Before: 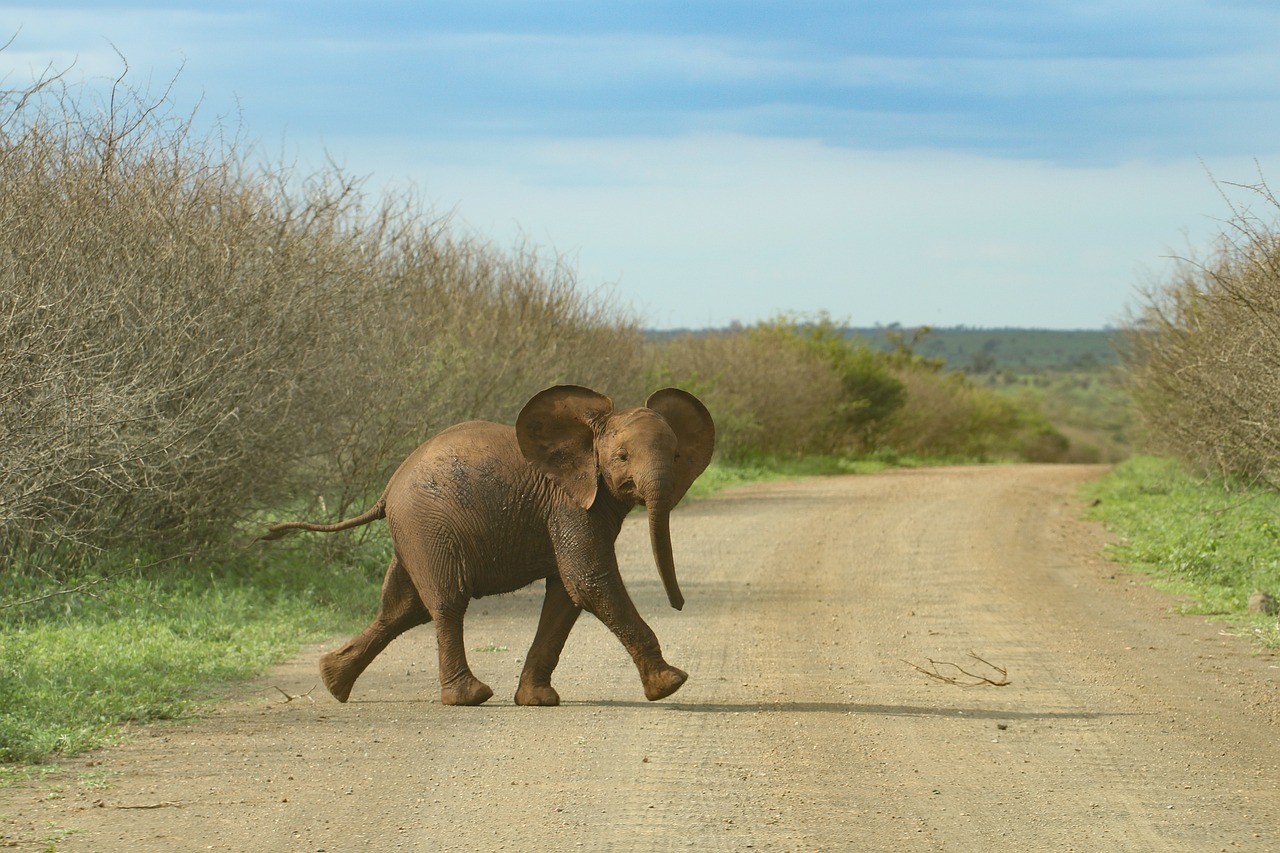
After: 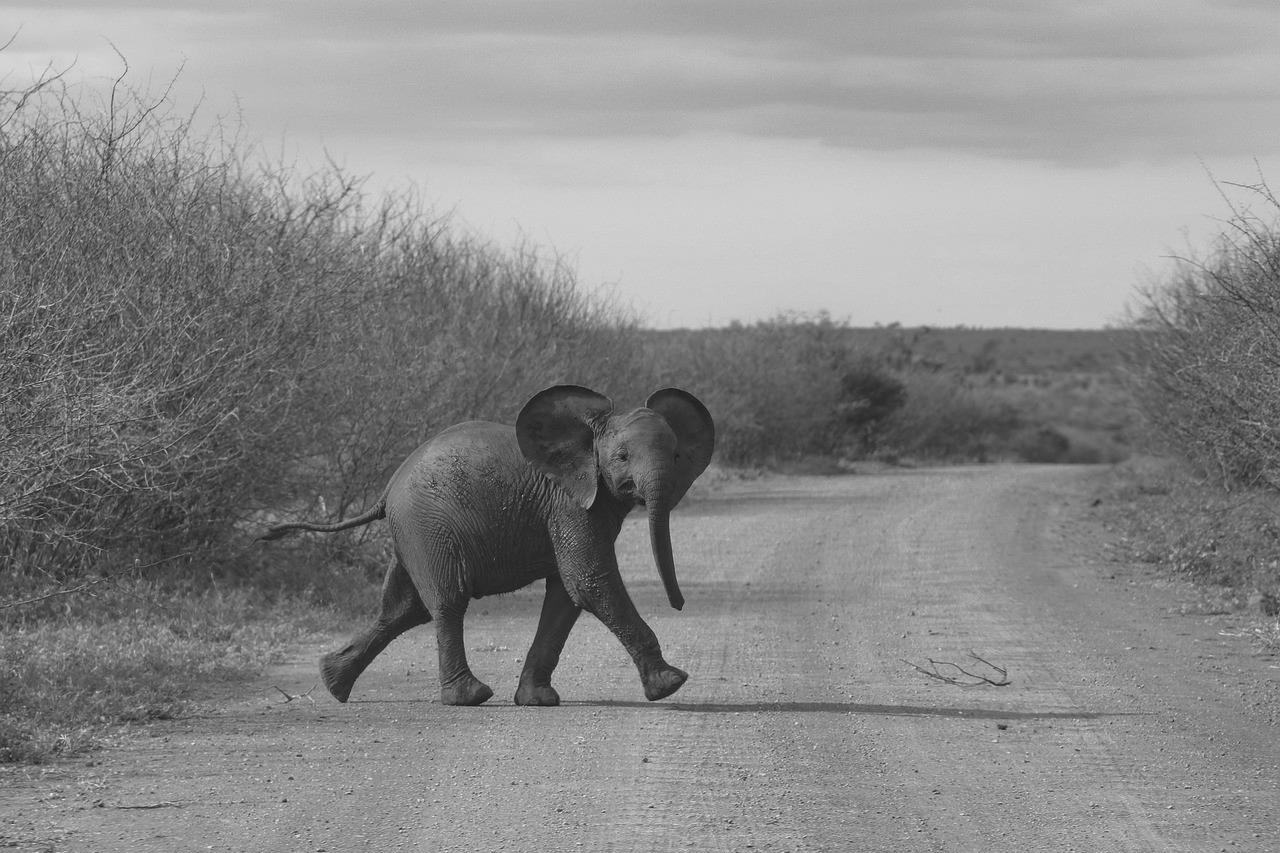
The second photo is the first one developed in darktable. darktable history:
color balance rgb: shadows lift › chroma 2%, shadows lift › hue 219.6°, power › hue 313.2°, highlights gain › chroma 3%, highlights gain › hue 75.6°, global offset › luminance 0.5%, perceptual saturation grading › global saturation 15.33%, perceptual saturation grading › highlights -19.33%, perceptual saturation grading › shadows 20%, global vibrance 20%
monochrome: a 0, b 0, size 0.5, highlights 0.57
local contrast: on, module defaults
color balance: lift [1.005, 0.99, 1.007, 1.01], gamma [1, 1.034, 1.032, 0.966], gain [0.873, 1.055, 1.067, 0.933]
